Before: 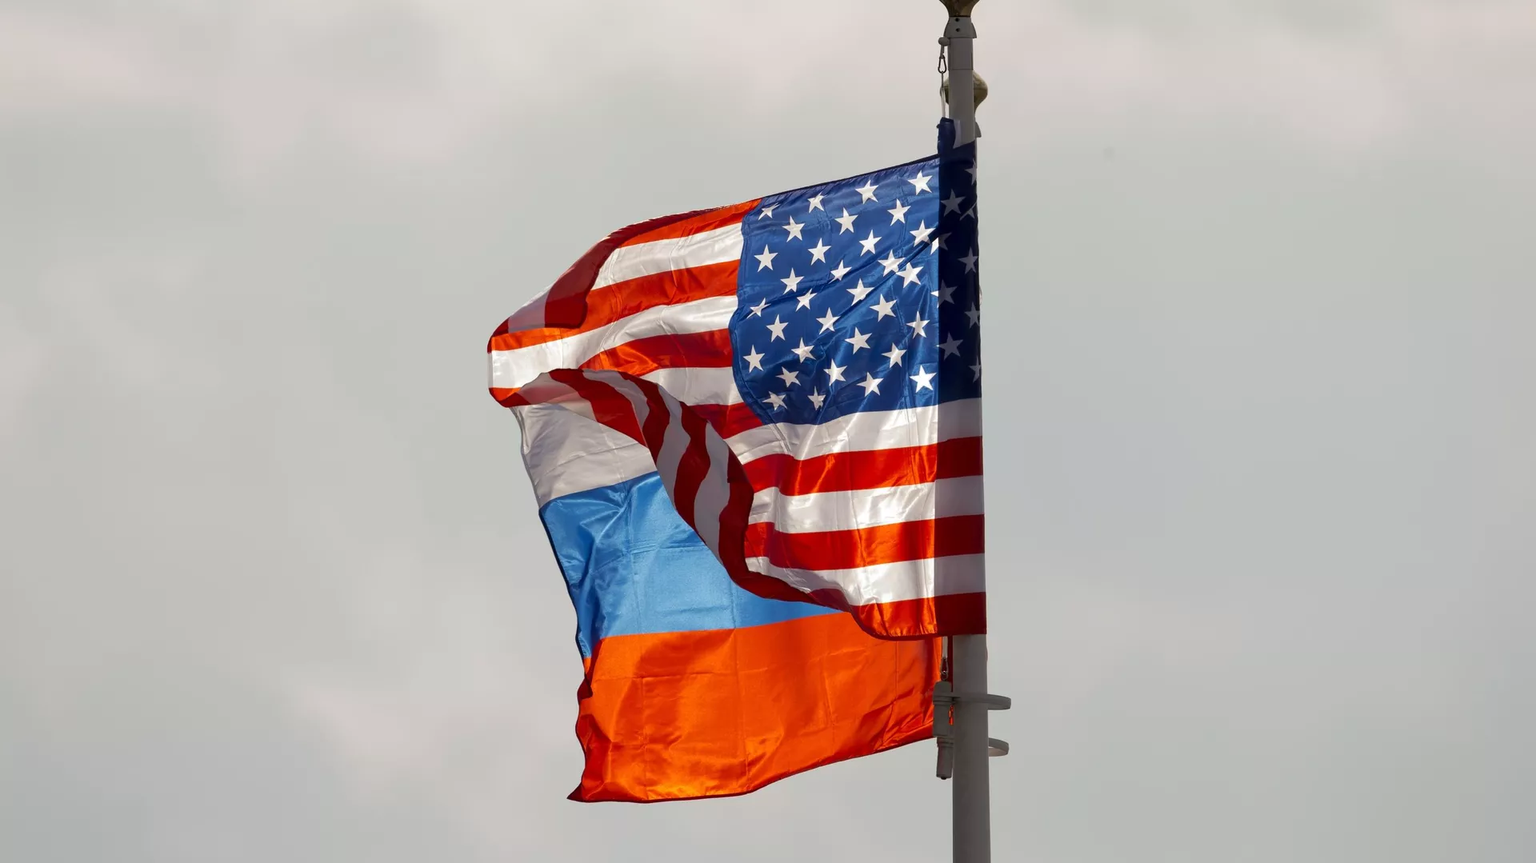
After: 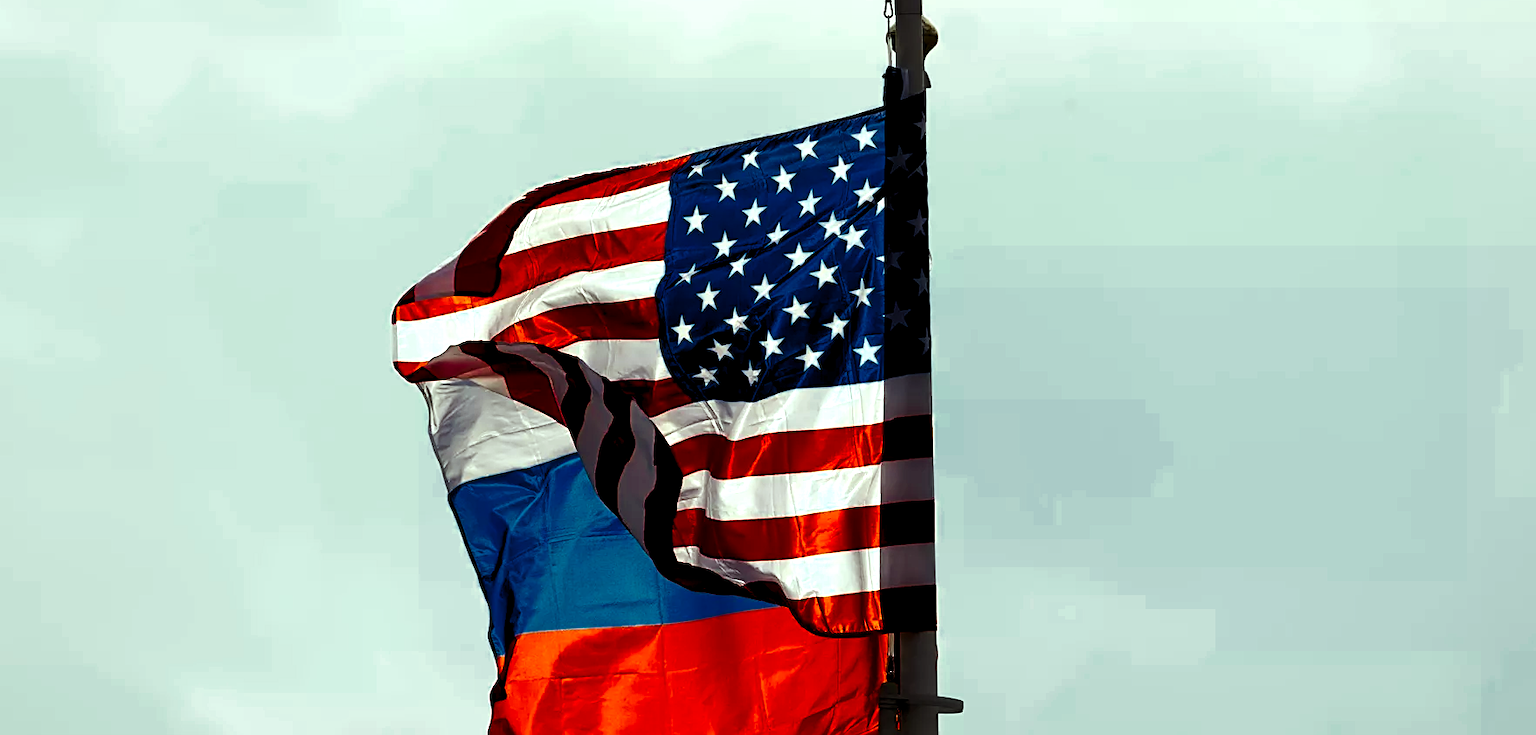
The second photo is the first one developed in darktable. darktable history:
contrast brightness saturation: contrast 0.217, brightness -0.191, saturation 0.237
color zones: curves: ch0 [(0, 0.497) (0.143, 0.5) (0.286, 0.5) (0.429, 0.483) (0.571, 0.116) (0.714, -0.006) (0.857, 0.28) (1, 0.497)]
sharpen: amount 0.558
color balance rgb: highlights gain › luminance 20.096%, highlights gain › chroma 2.781%, highlights gain › hue 172.24°, global offset › luminance 0.472%, global offset › hue 169.07°, perceptual saturation grading › global saturation 9.122%, perceptual saturation grading › highlights -12.788%, perceptual saturation grading › mid-tones 14.405%, perceptual saturation grading › shadows 22.844%
crop: left 8.402%, top 6.623%, bottom 15.315%
levels: levels [0.062, 0.494, 0.925]
